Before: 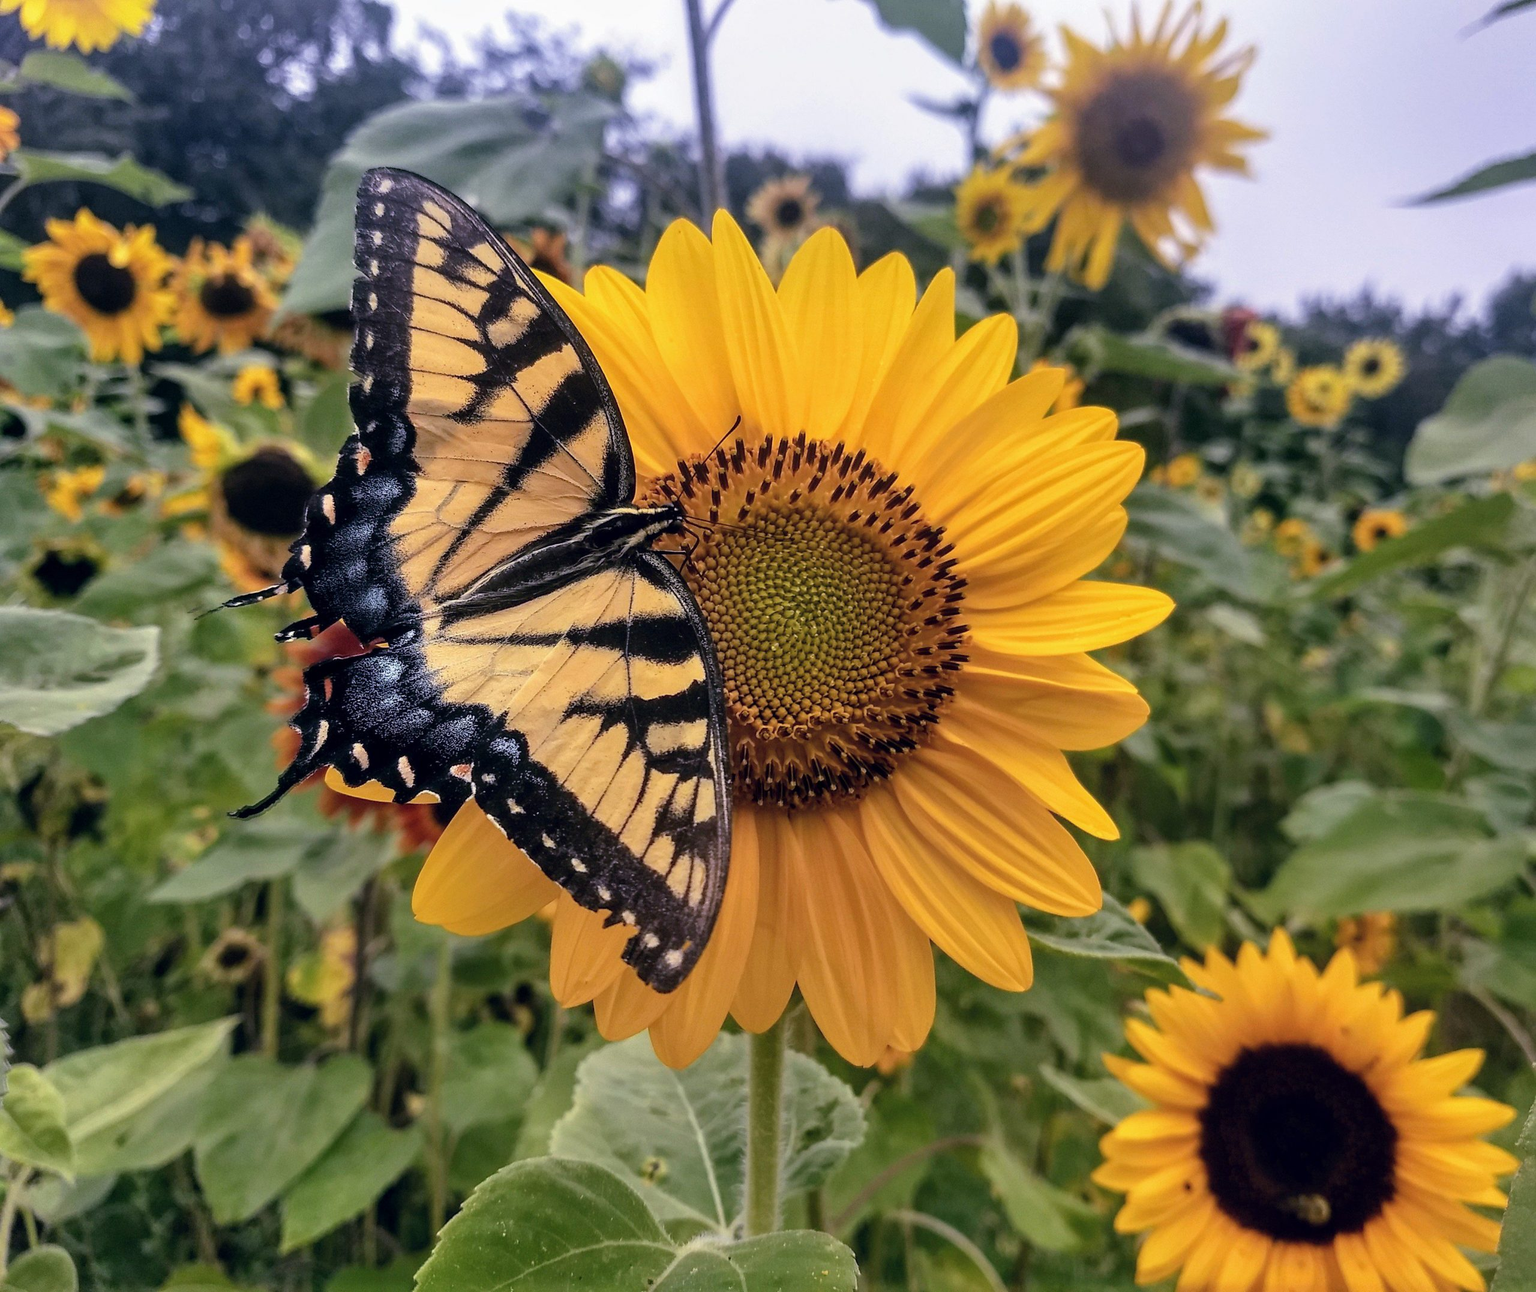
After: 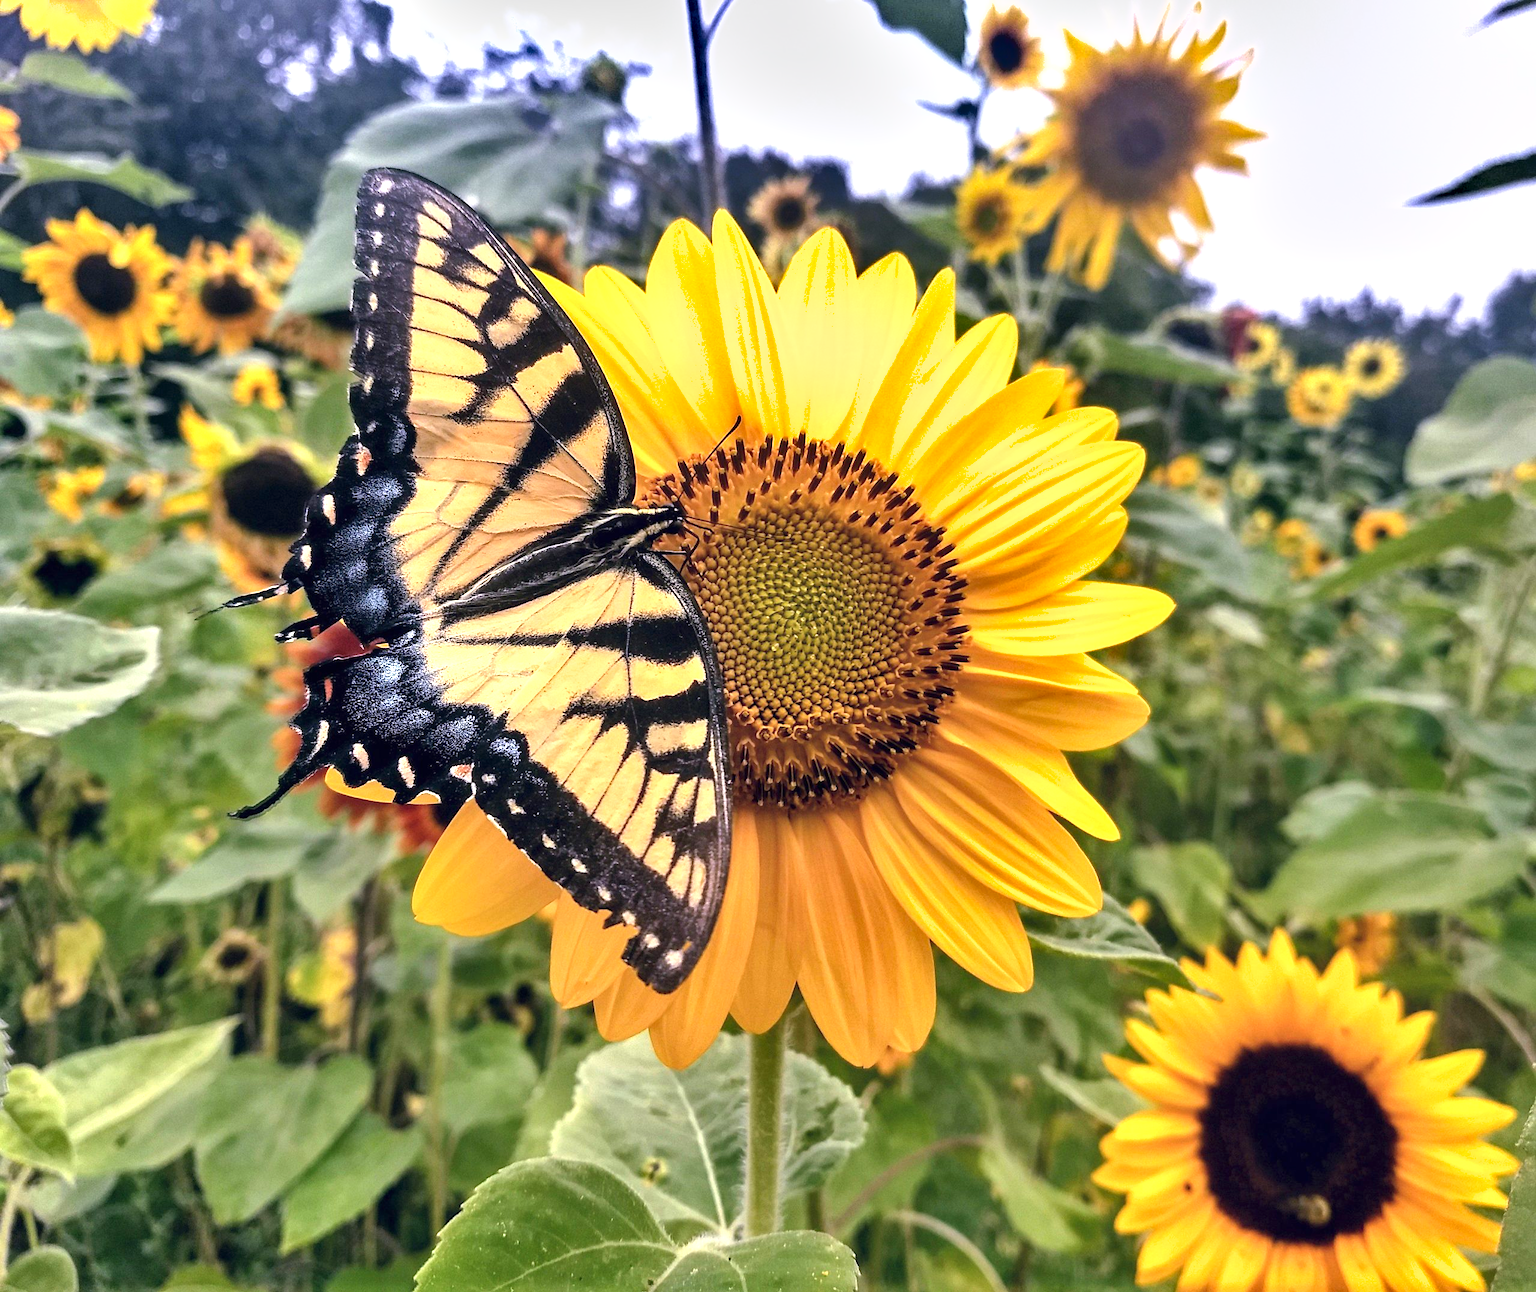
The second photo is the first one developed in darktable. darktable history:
exposure: black level correction 0, exposure 1.027 EV, compensate highlight preservation false
shadows and highlights: shadows 43.64, white point adjustment -1.28, soften with gaussian
tone equalizer: edges refinement/feathering 500, mask exposure compensation -1.57 EV, preserve details no
